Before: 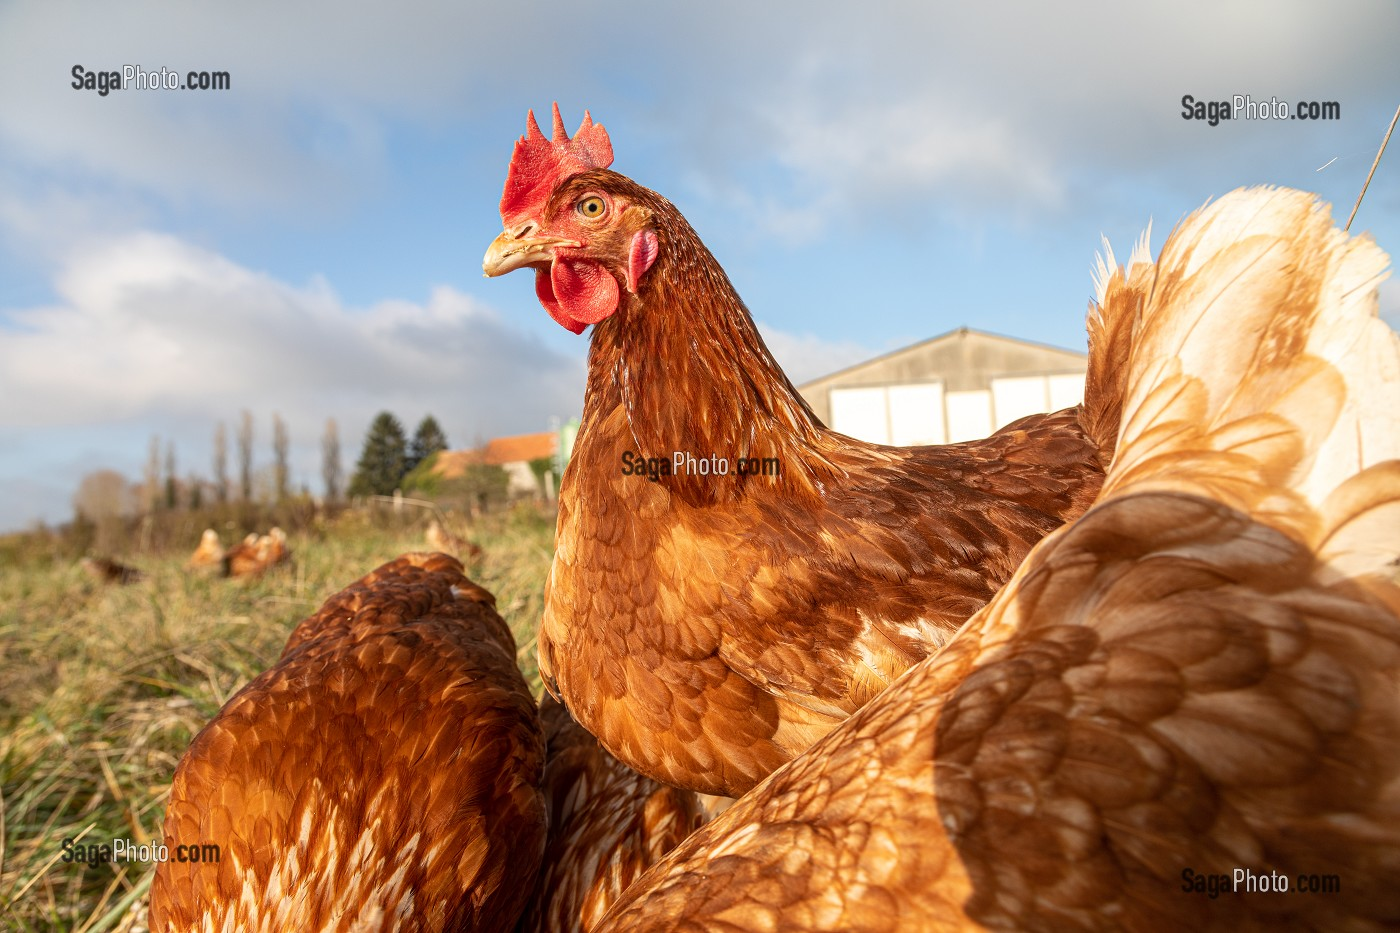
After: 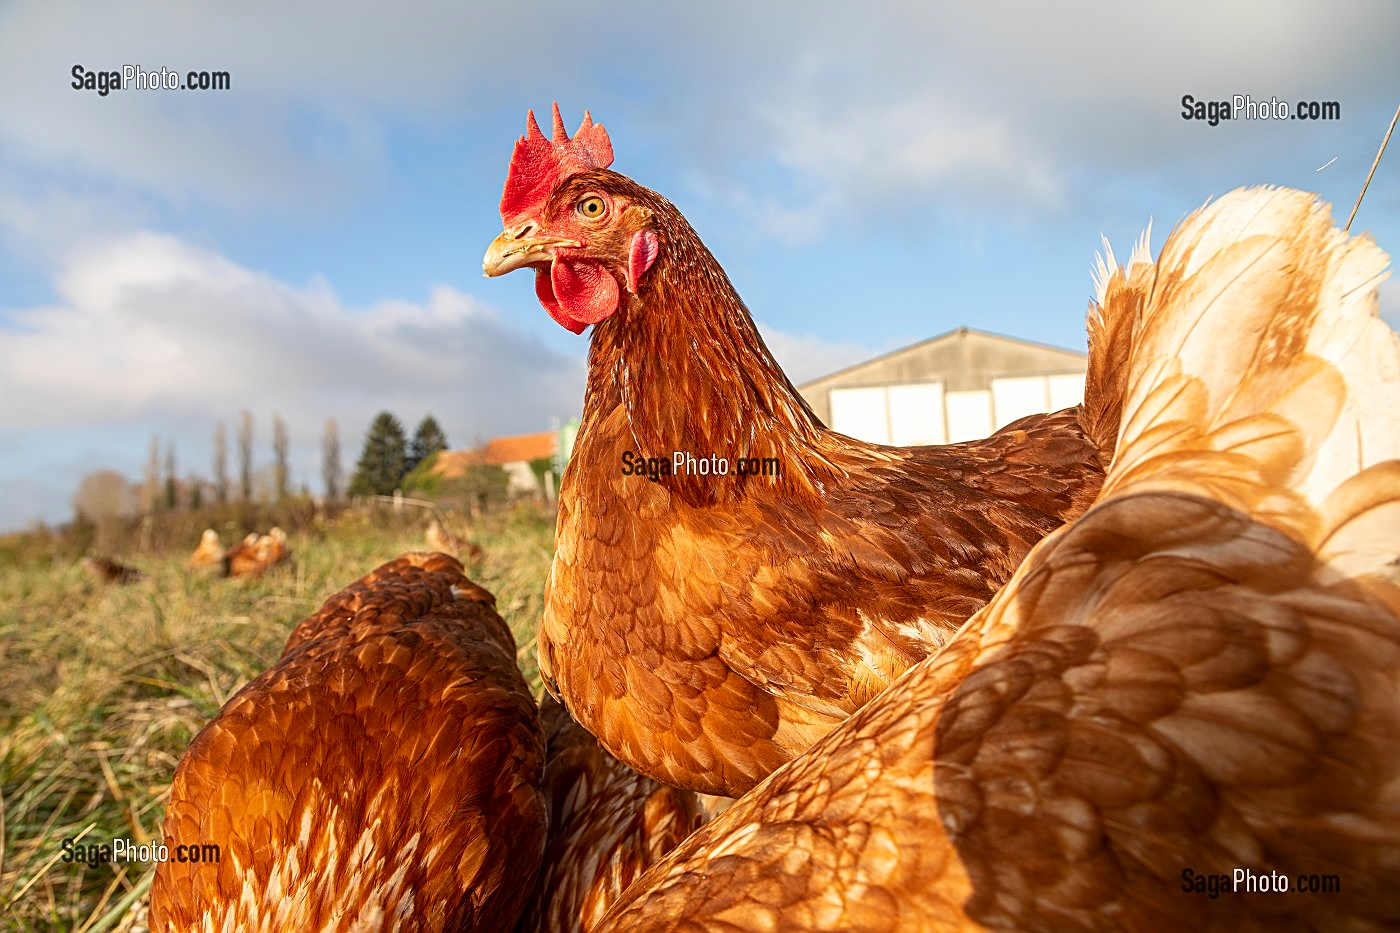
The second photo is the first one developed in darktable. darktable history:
contrast brightness saturation: saturation 0.104
sharpen: on, module defaults
